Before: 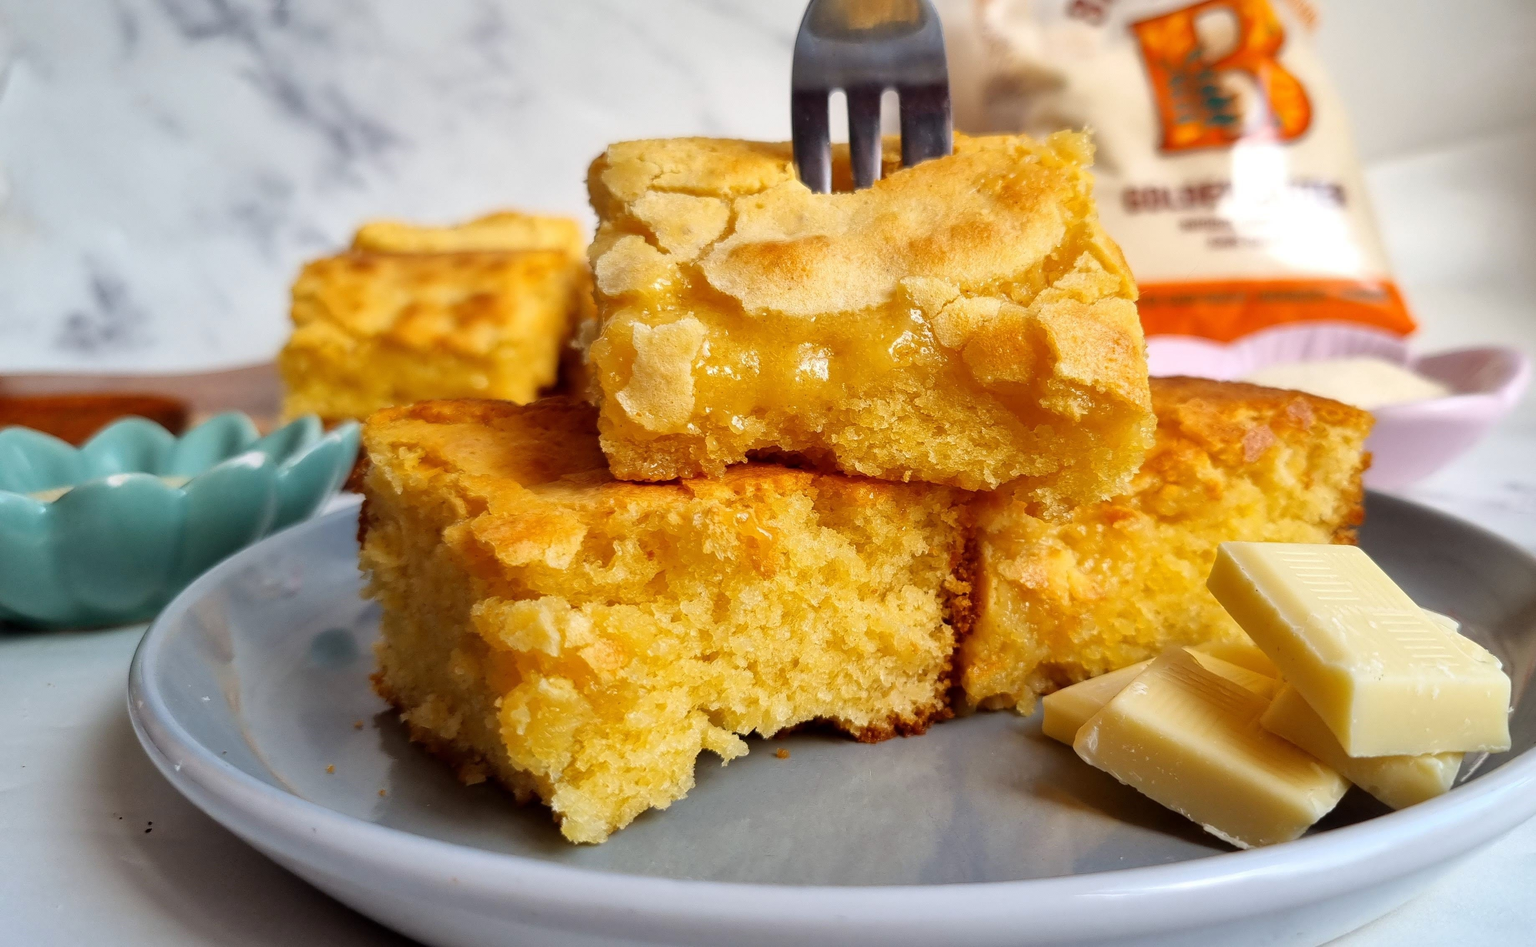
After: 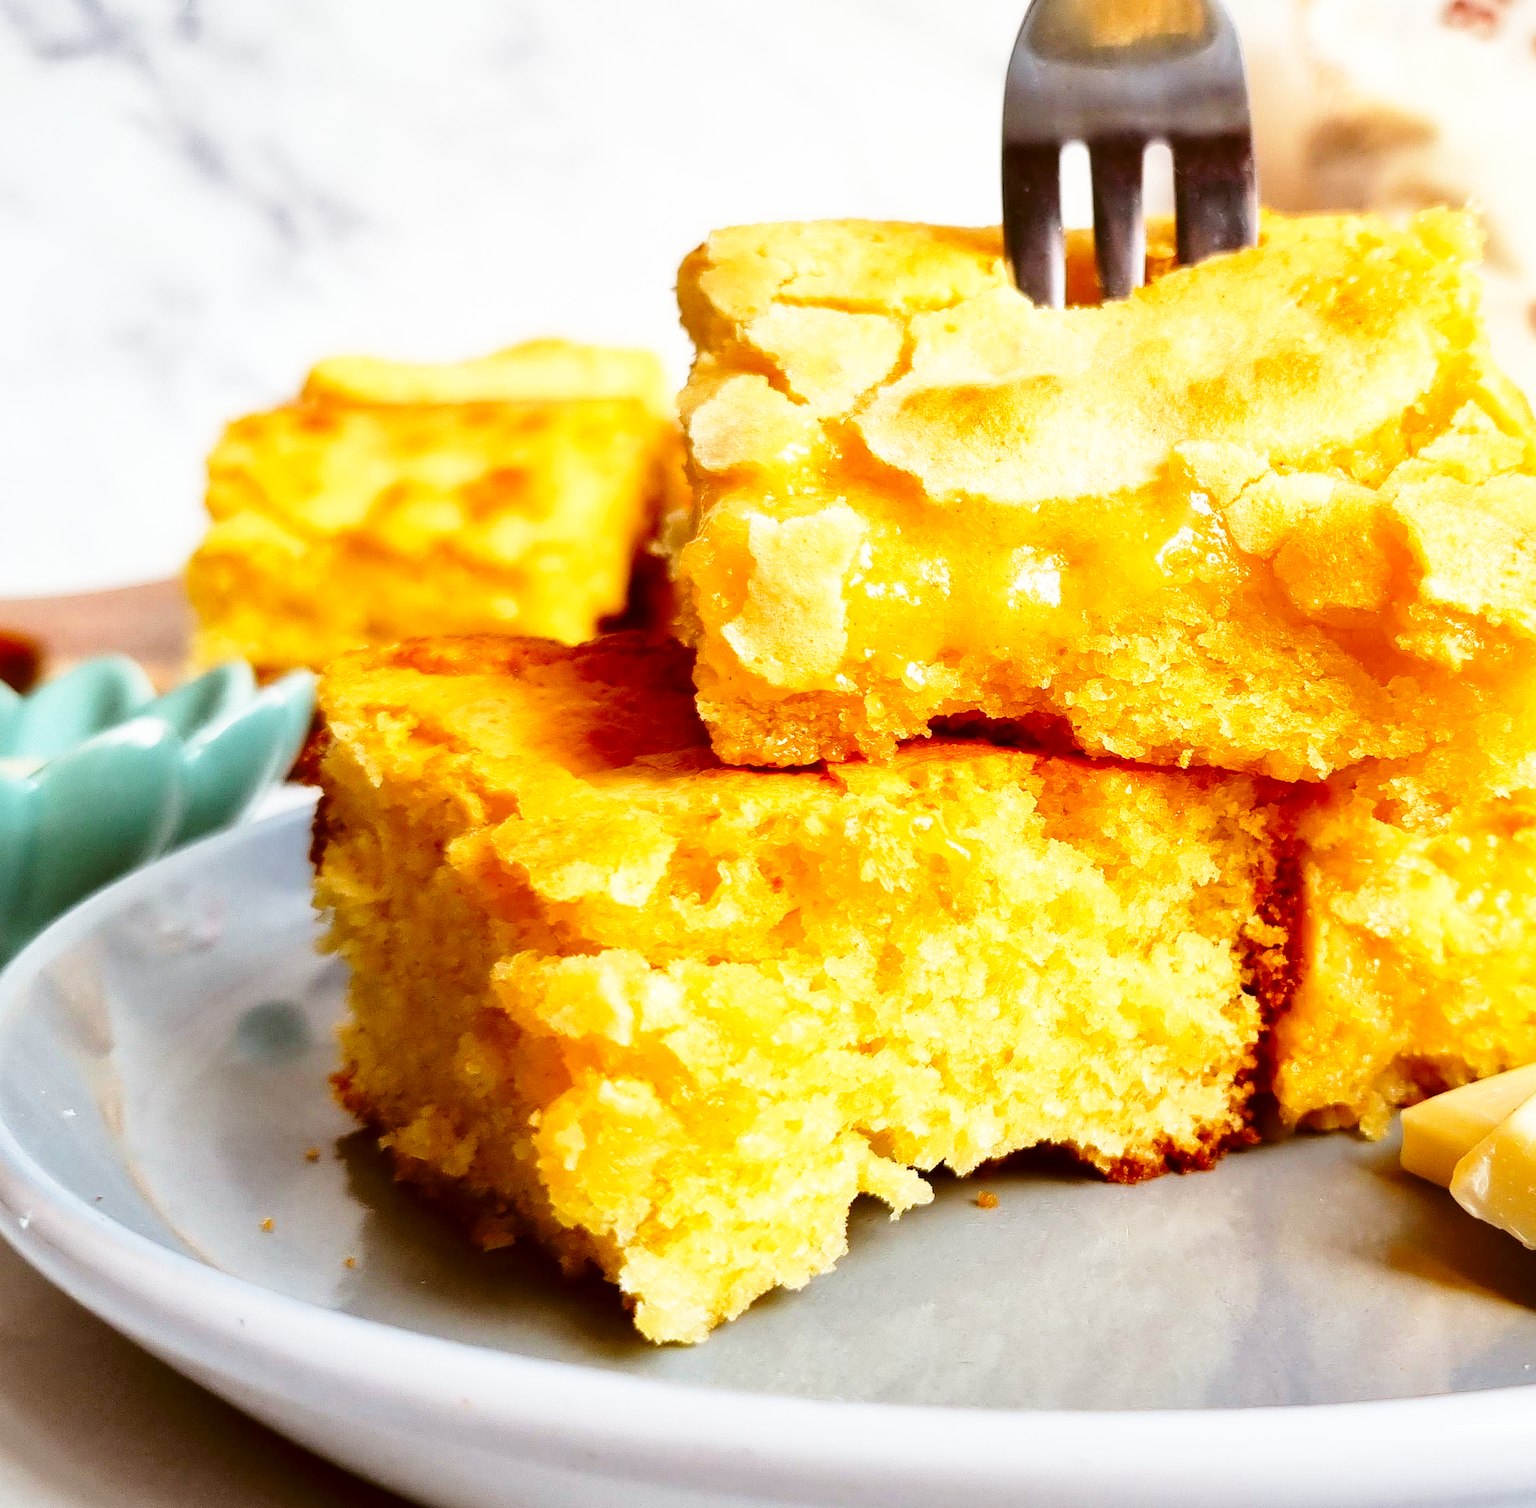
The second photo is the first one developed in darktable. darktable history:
crop: left 10.6%, right 26.574%
base curve: curves: ch0 [(0, 0) (0.026, 0.03) (0.109, 0.232) (0.351, 0.748) (0.669, 0.968) (1, 1)], preserve colors none
color correction: highlights a* -0.345, highlights b* 0.156, shadows a* 5.25, shadows b* 20.62
